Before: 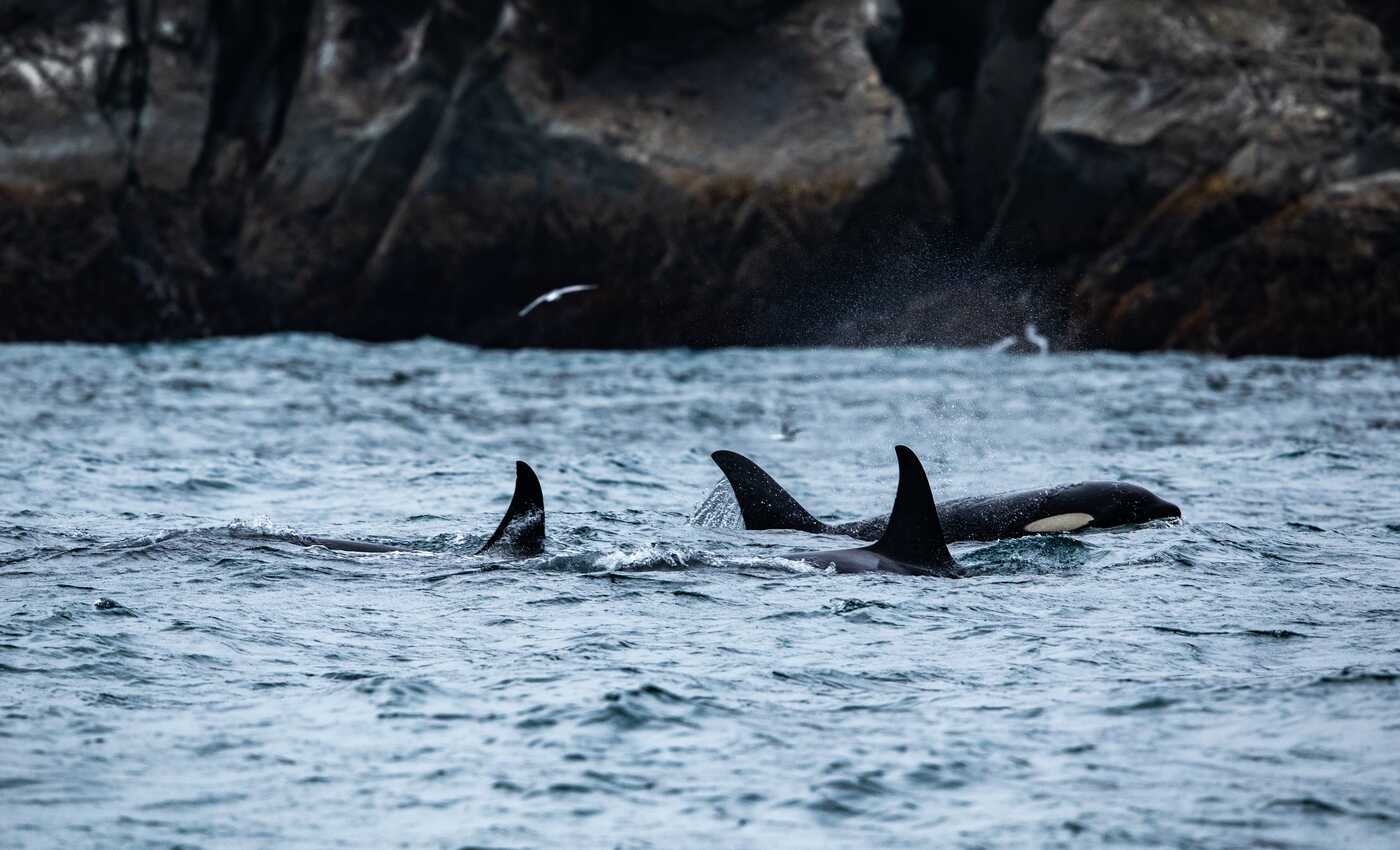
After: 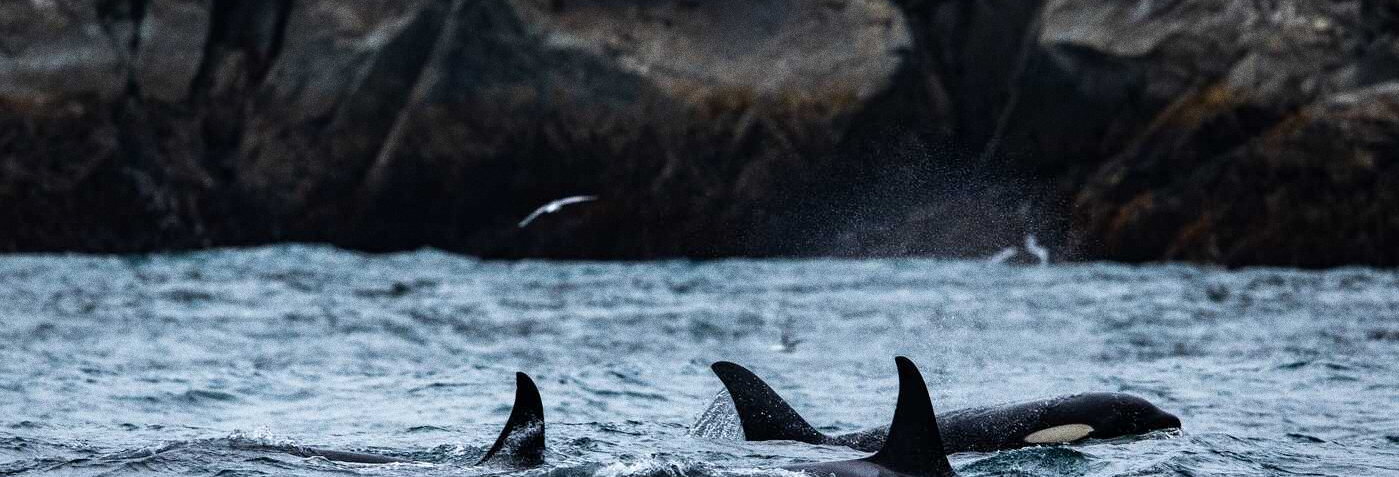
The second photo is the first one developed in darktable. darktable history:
crop and rotate: top 10.605%, bottom 33.274%
grain: coarseness 0.09 ISO, strength 40%
